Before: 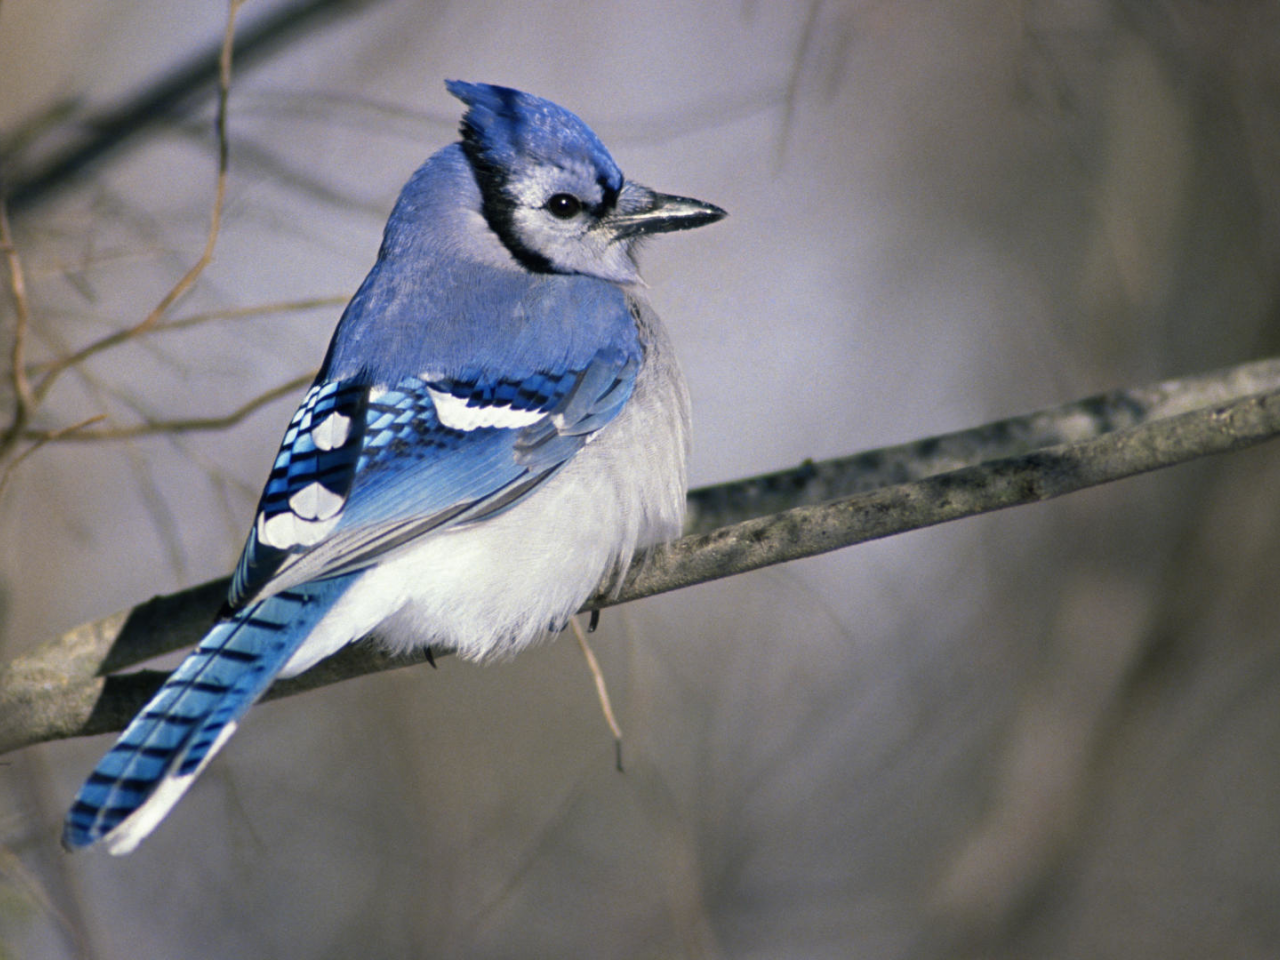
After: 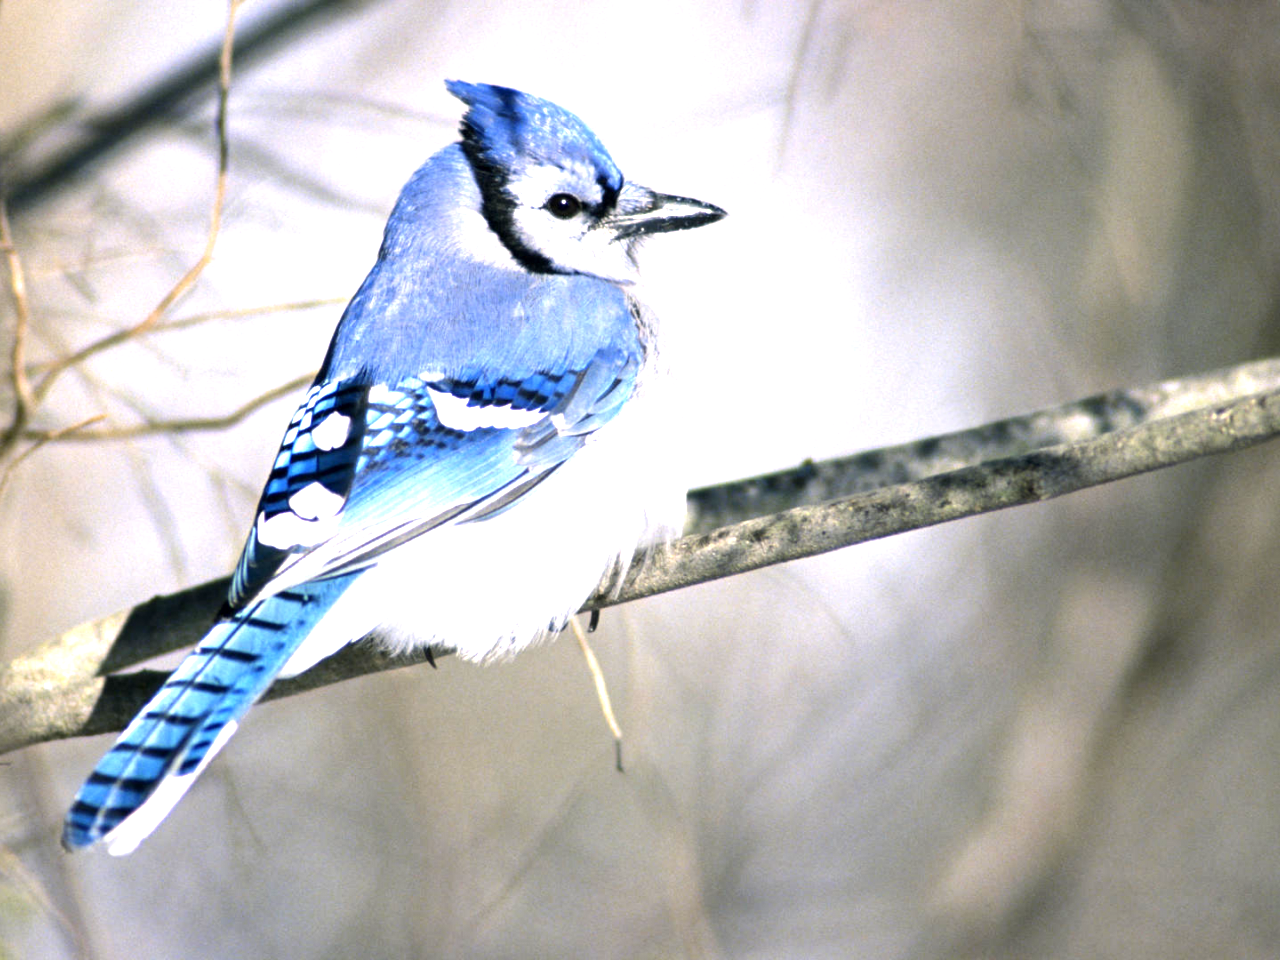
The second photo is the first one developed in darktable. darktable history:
exposure: black level correction 0.001, exposure 1.3 EV, compensate highlight preservation false
tone equalizer: -8 EV -0.417 EV, -7 EV -0.389 EV, -6 EV -0.333 EV, -5 EV -0.222 EV, -3 EV 0.222 EV, -2 EV 0.333 EV, -1 EV 0.389 EV, +0 EV 0.417 EV, edges refinement/feathering 500, mask exposure compensation -1.57 EV, preserve details no
